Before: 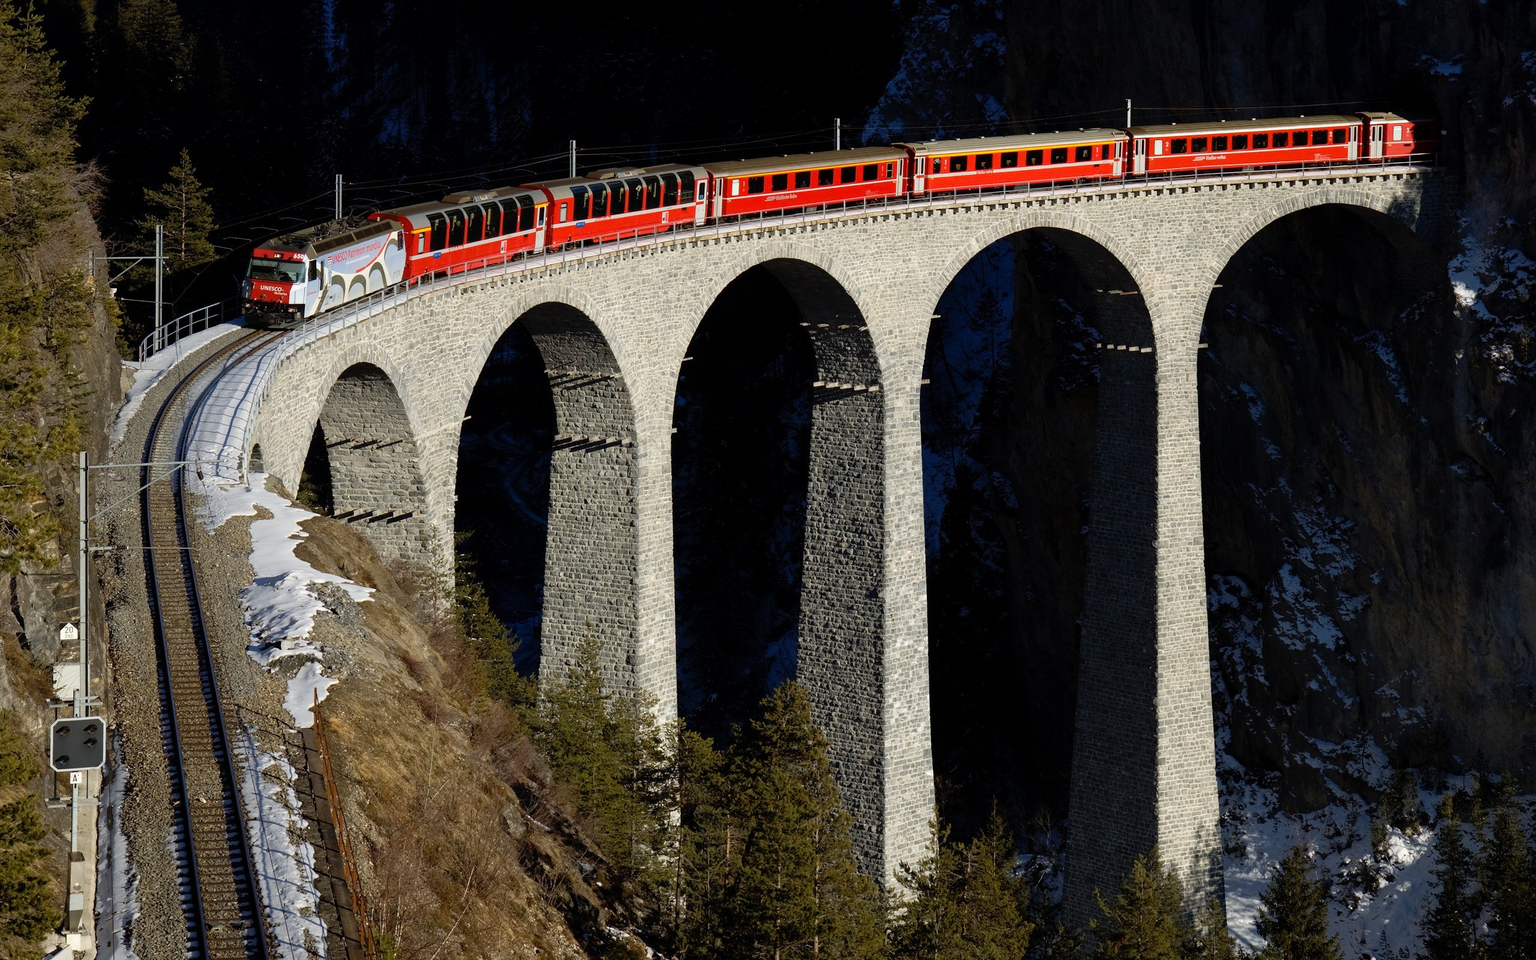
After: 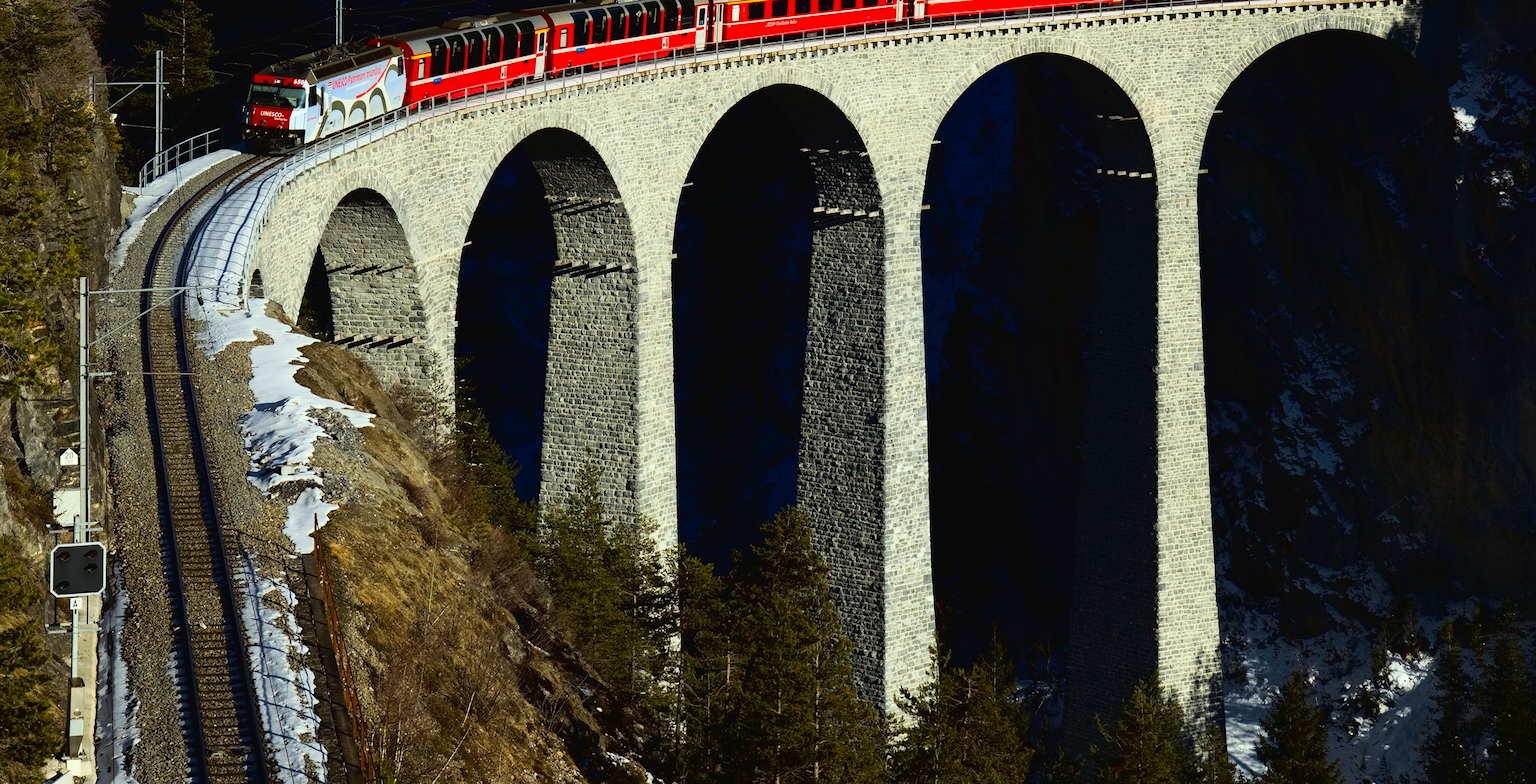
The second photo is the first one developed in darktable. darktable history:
tone curve: curves: ch0 [(0, 0.023) (0.137, 0.069) (0.249, 0.163) (0.487, 0.491) (0.778, 0.858) (0.896, 0.94) (1, 0.988)]; ch1 [(0, 0) (0.396, 0.369) (0.483, 0.459) (0.498, 0.5) (0.515, 0.517) (0.562, 0.6) (0.611, 0.667) (0.692, 0.744) (0.798, 0.863) (1, 1)]; ch2 [(0, 0) (0.426, 0.398) (0.483, 0.481) (0.503, 0.503) (0.526, 0.527) (0.549, 0.59) (0.62, 0.666) (0.705, 0.755) (0.985, 0.966)], color space Lab, linked channels, preserve colors none
color correction: highlights a* -6.52, highlights b* 0.734
crop and rotate: top 18.202%
contrast brightness saturation: brightness -0.023, saturation 0.351
haze removal: strength 0.023, distance 0.254, compatibility mode true, adaptive false
